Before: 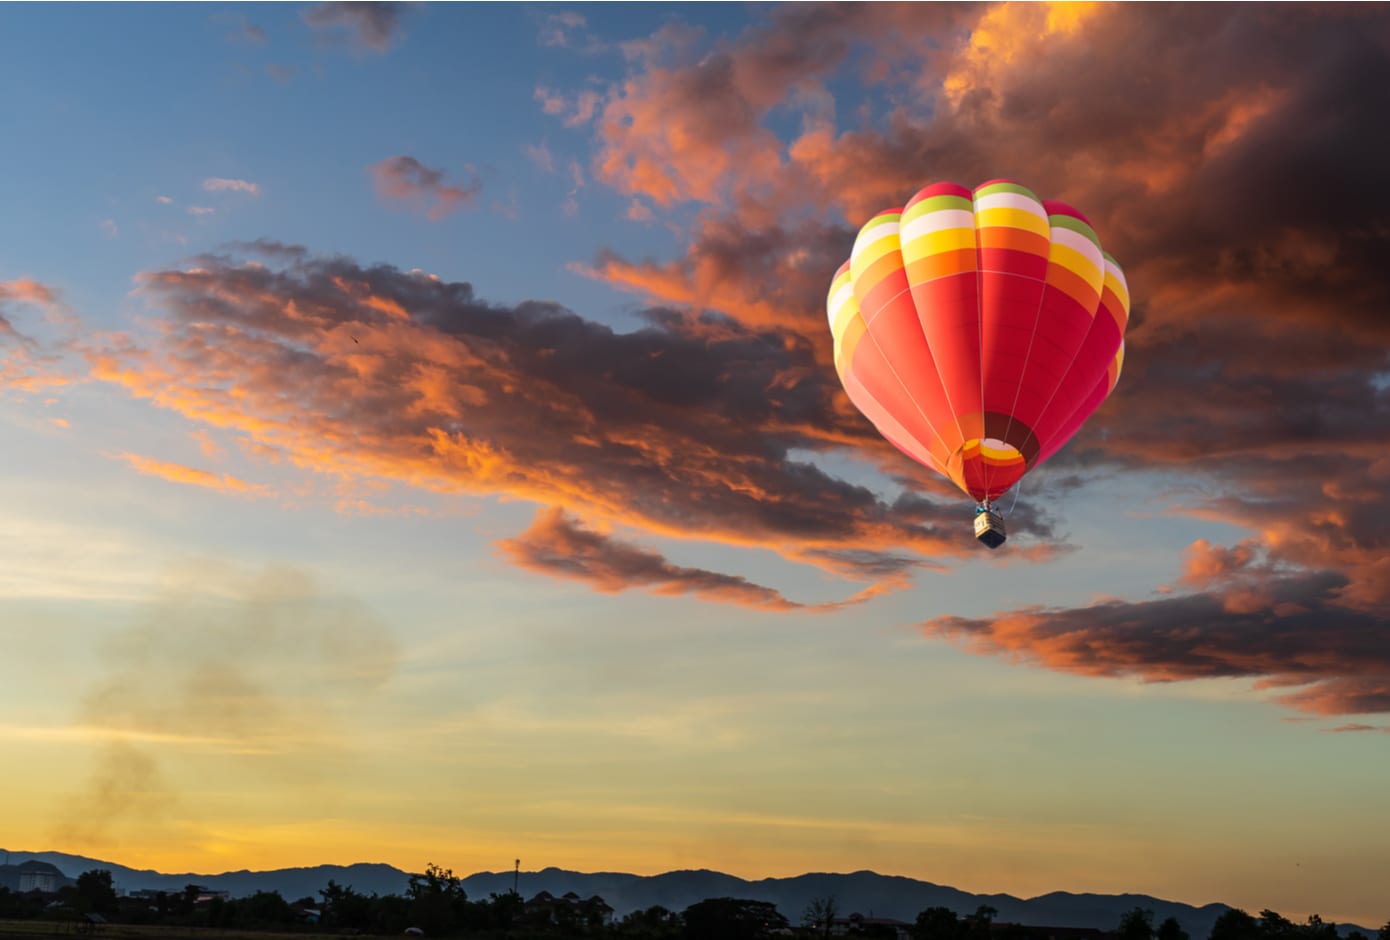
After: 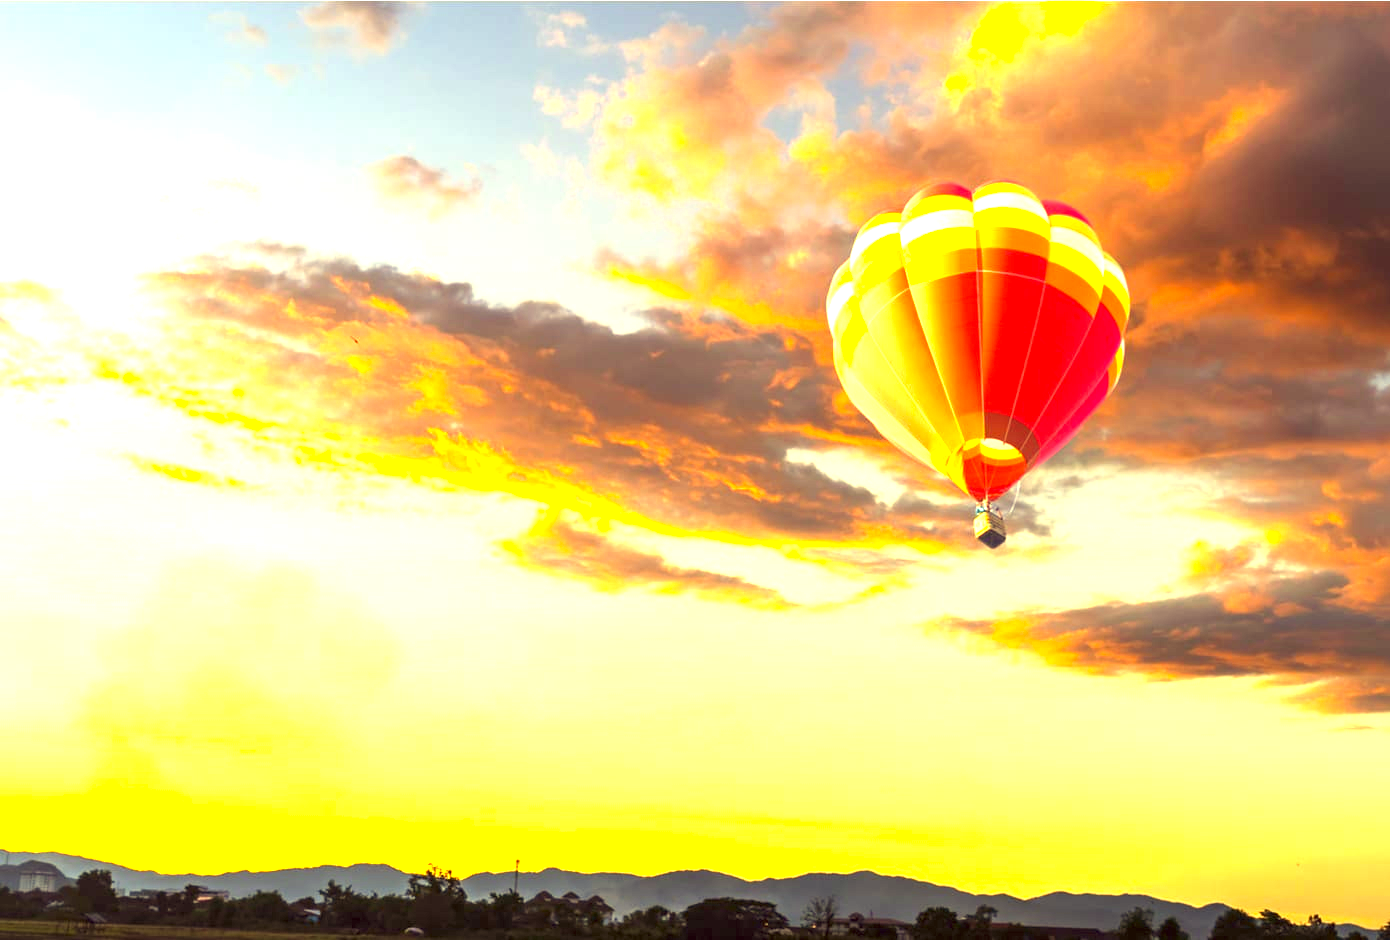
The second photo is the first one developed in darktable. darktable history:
exposure: black level correction 0, exposure 2.327 EV, compensate exposure bias true, compensate highlight preservation false
color correction: highlights a* -0.482, highlights b* 40, shadows a* 9.8, shadows b* -0.161
